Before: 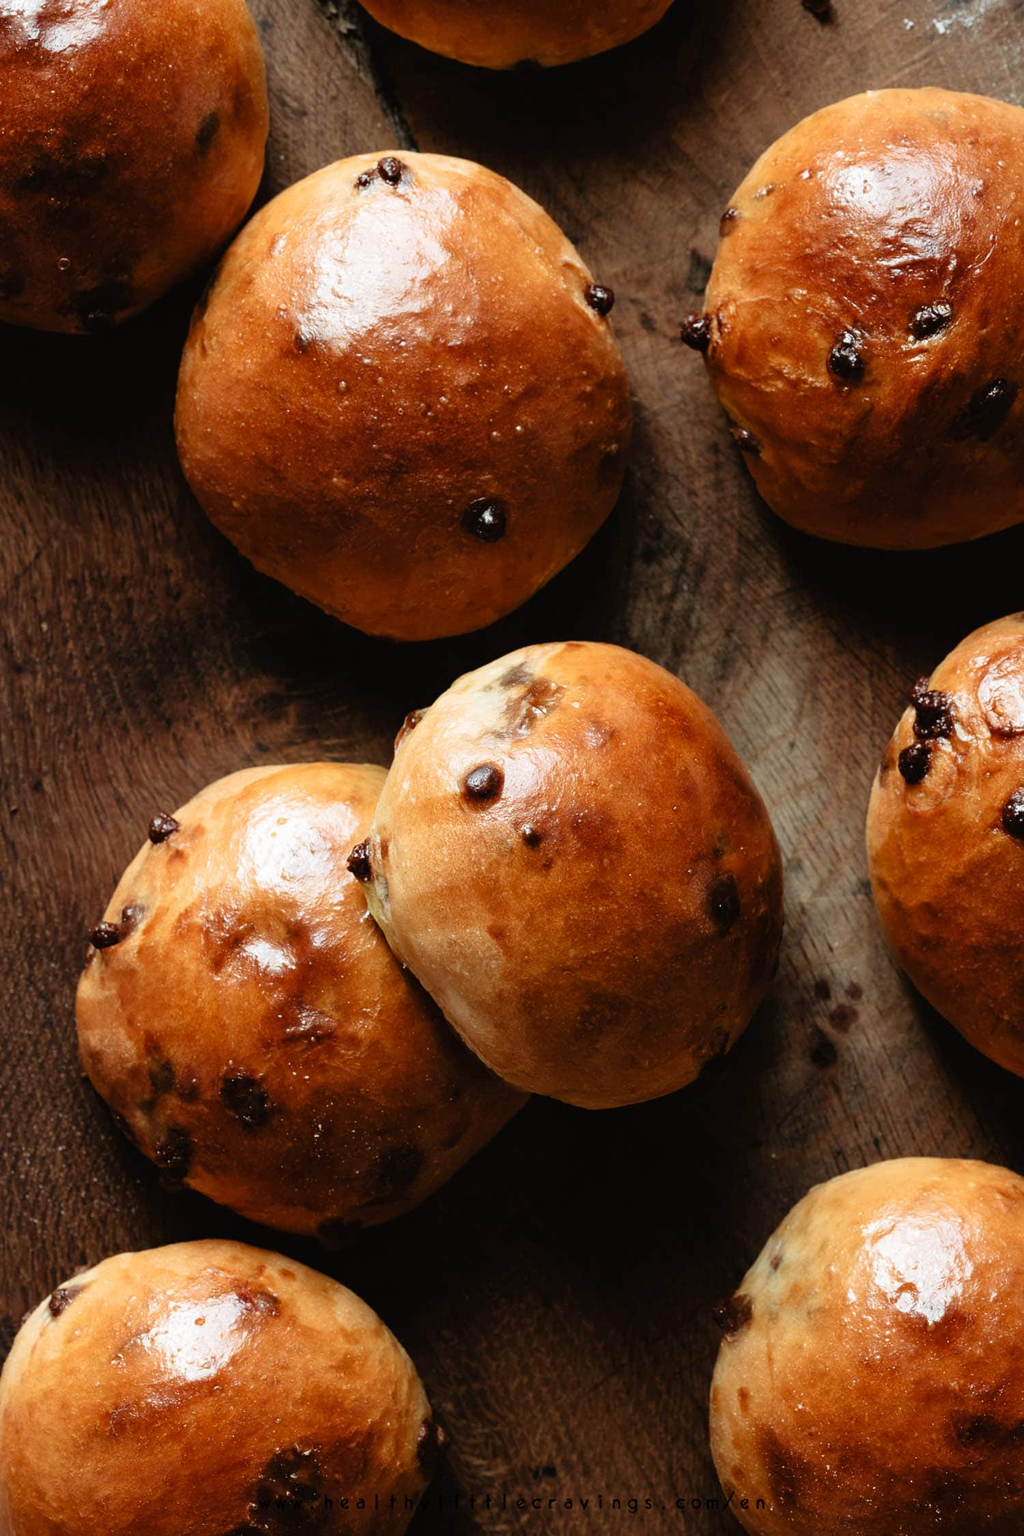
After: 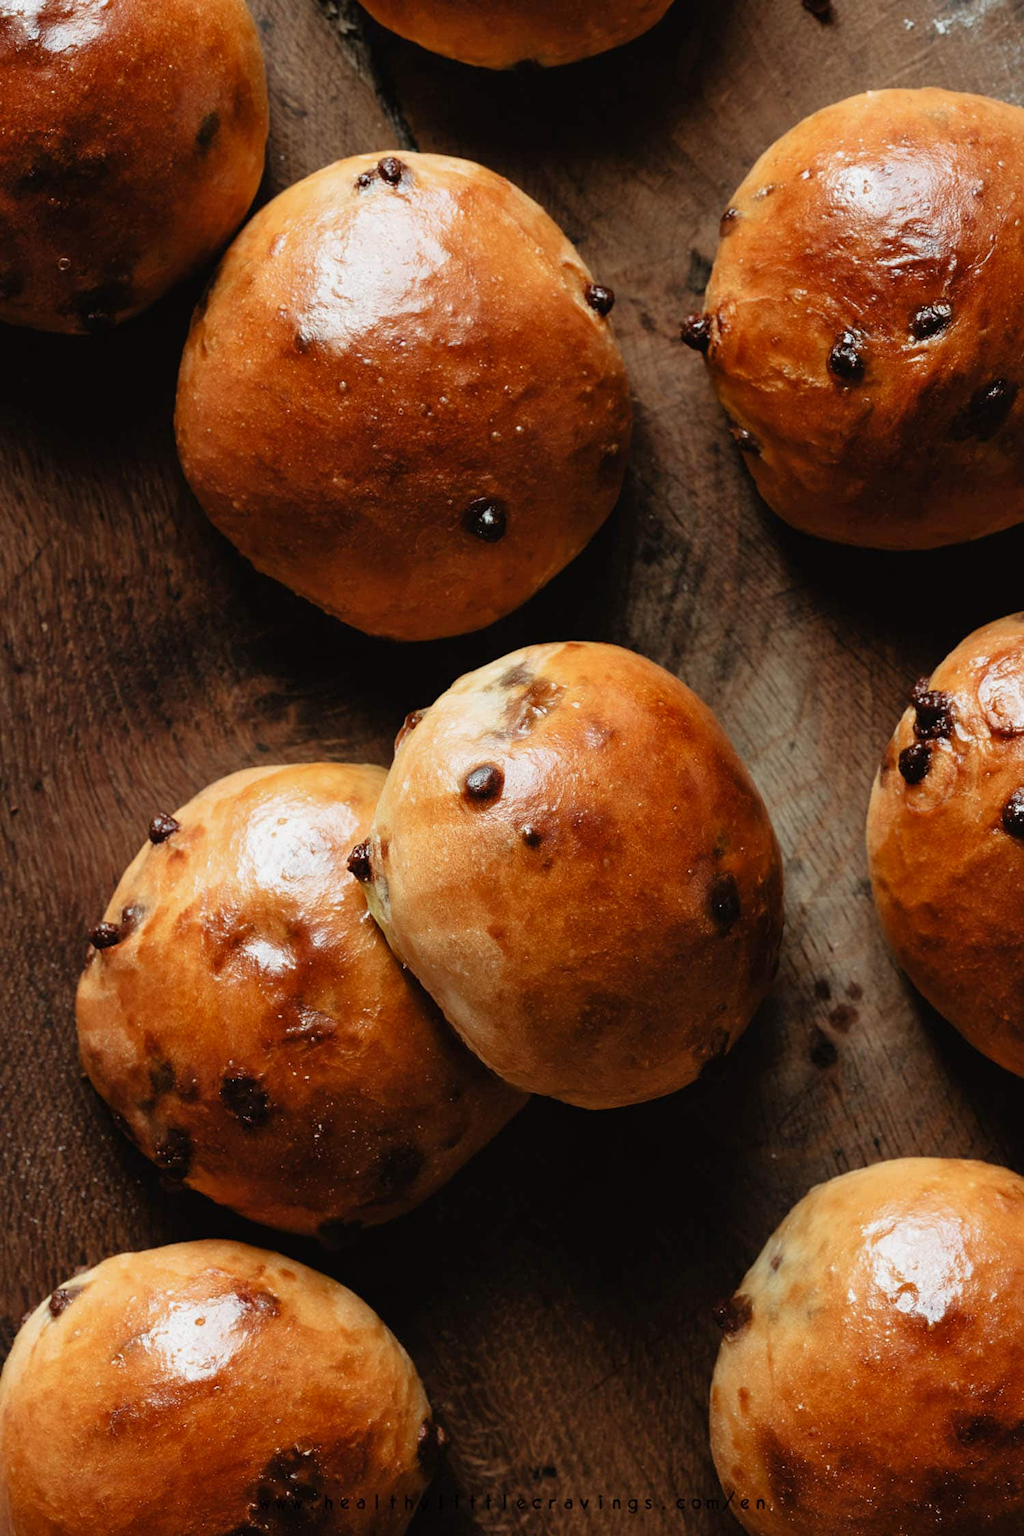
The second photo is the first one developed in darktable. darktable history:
tone equalizer: on, module defaults
shadows and highlights: shadows 25.1, white point adjustment -3.06, highlights -29.96
